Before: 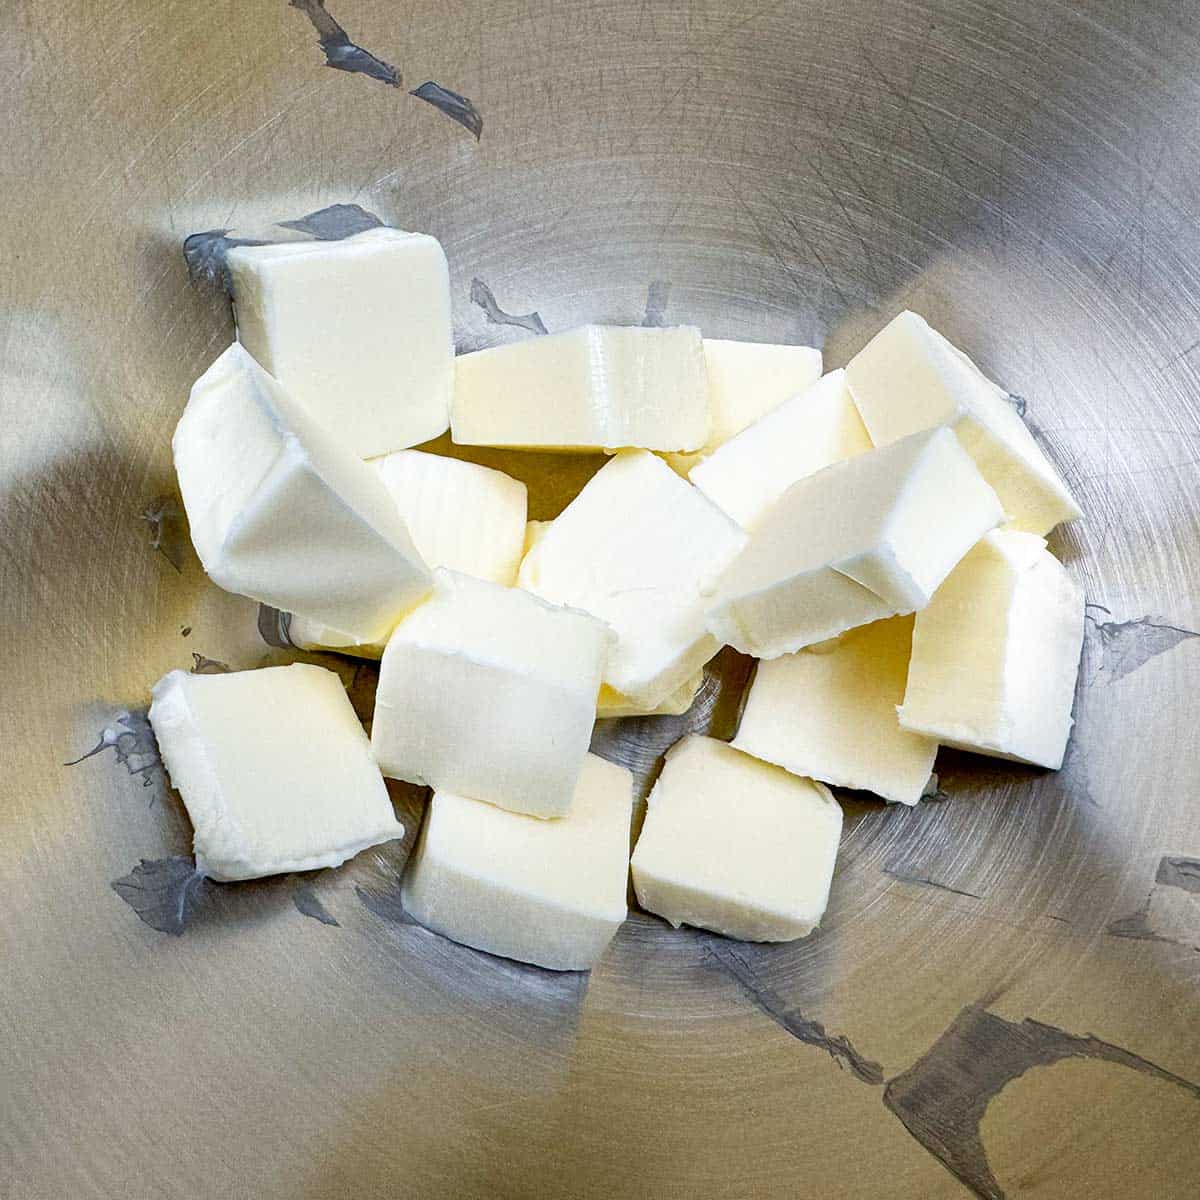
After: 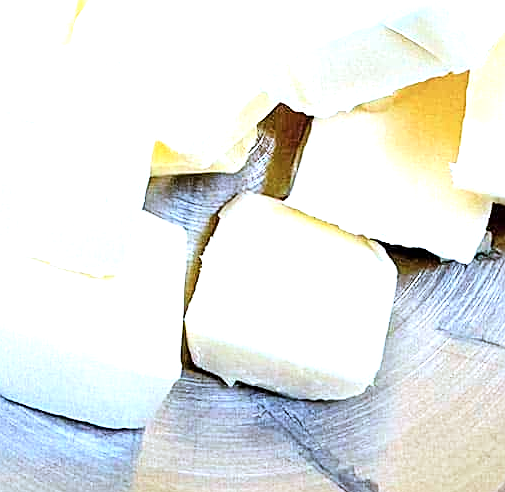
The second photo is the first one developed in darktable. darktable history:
tone curve: curves: ch0 [(0, 0) (0.004, 0.001) (0.133, 0.112) (0.325, 0.362) (0.832, 0.893) (1, 1)], color space Lab, linked channels, preserve colors none
crop: left 37.221%, top 45.169%, right 20.63%, bottom 13.777%
color correction: highlights a* -2.24, highlights b* -18.1
sharpen: on, module defaults
exposure: exposure 1.15 EV, compensate highlight preservation false
